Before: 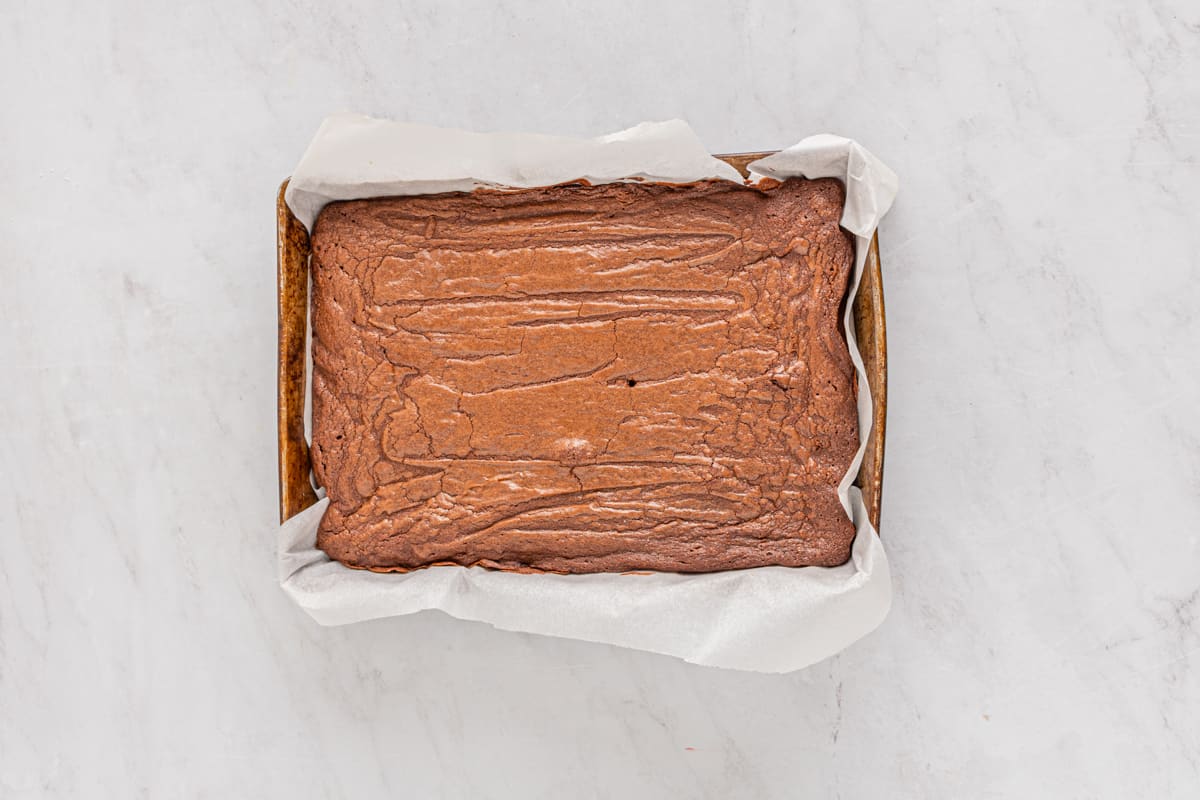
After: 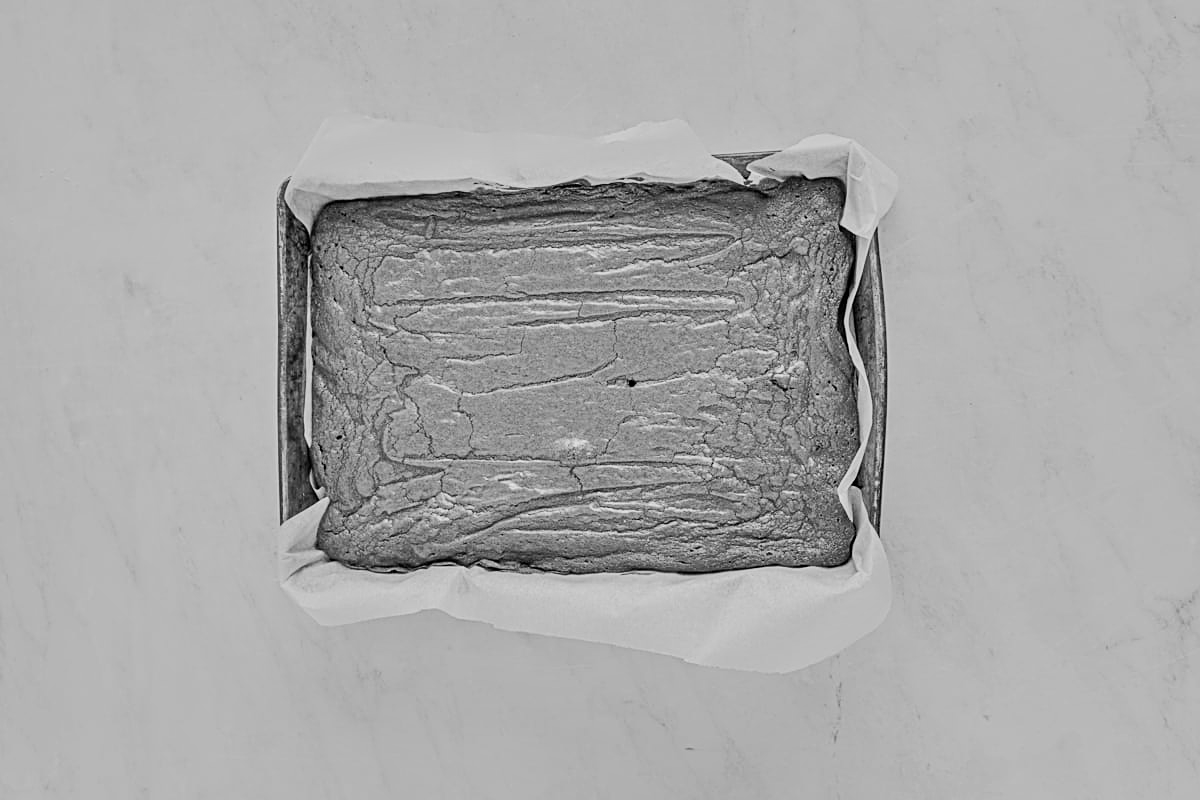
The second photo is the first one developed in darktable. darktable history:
filmic rgb: black relative exposure -8.42 EV, white relative exposure 4.68 EV, hardness 3.82, color science v6 (2022)
sharpen: on, module defaults
exposure: black level correction 0, exposure 0.7 EV, compensate exposure bias true, compensate highlight preservation false
shadows and highlights: low approximation 0.01, soften with gaussian
monochrome: a 26.22, b 42.67, size 0.8
